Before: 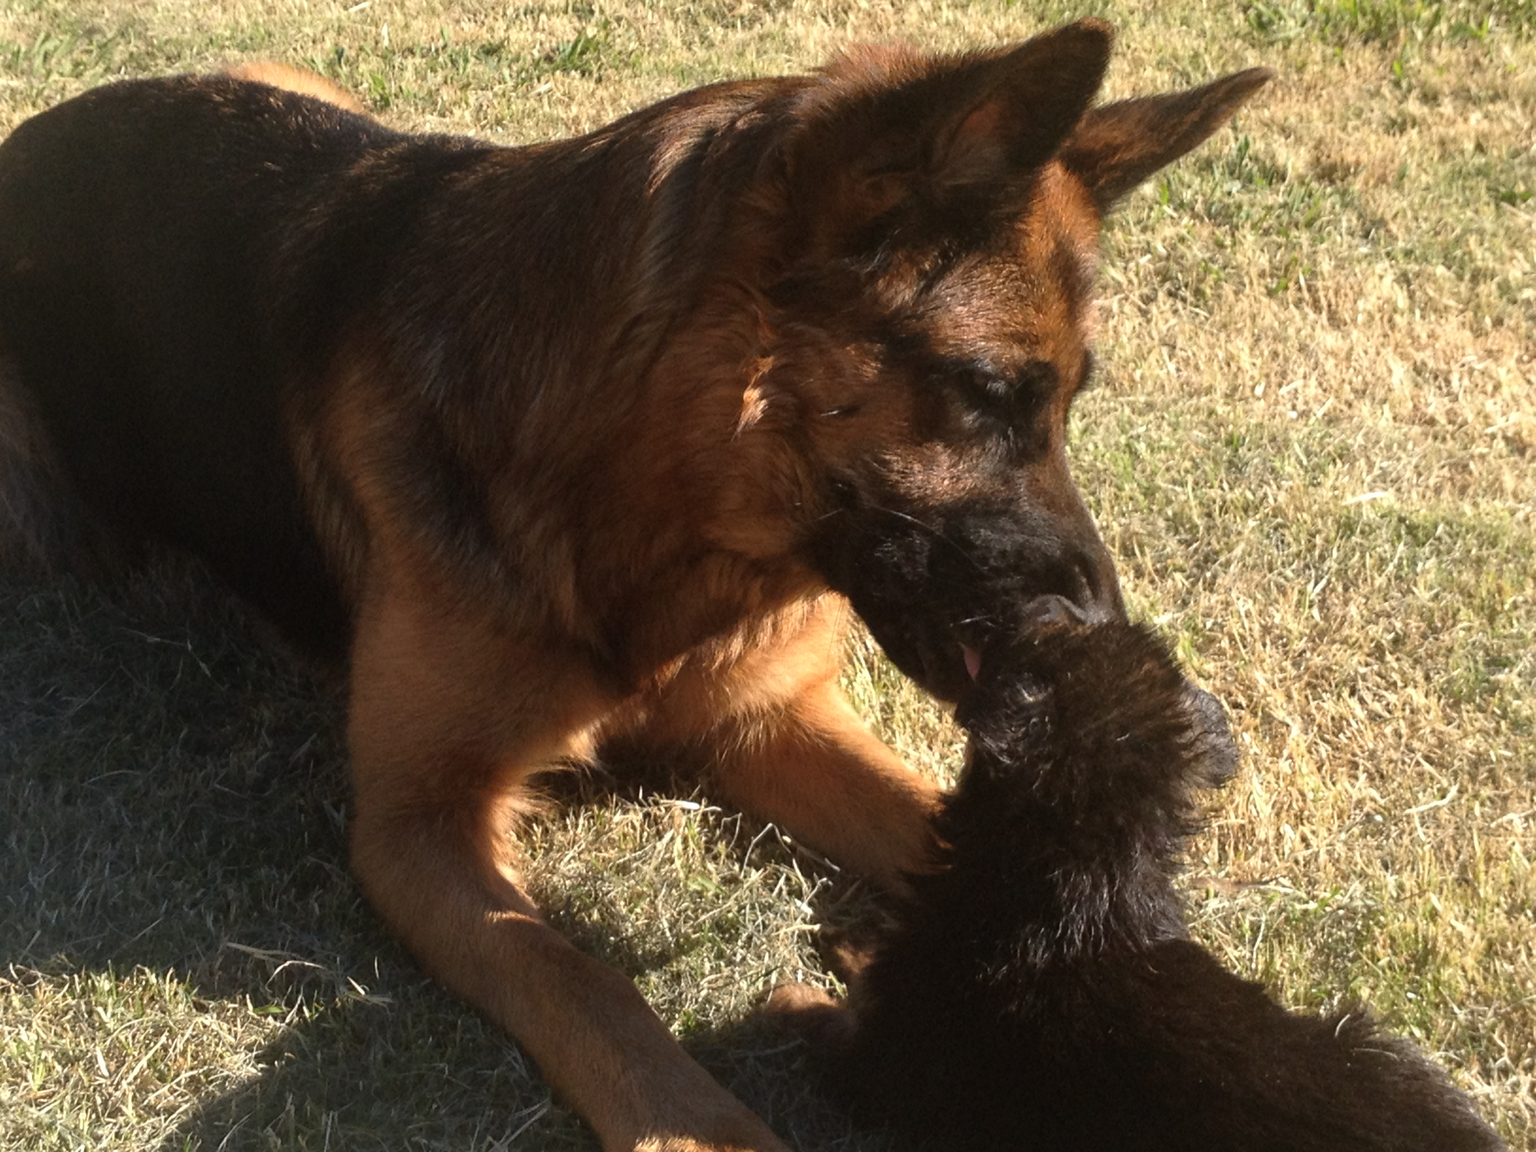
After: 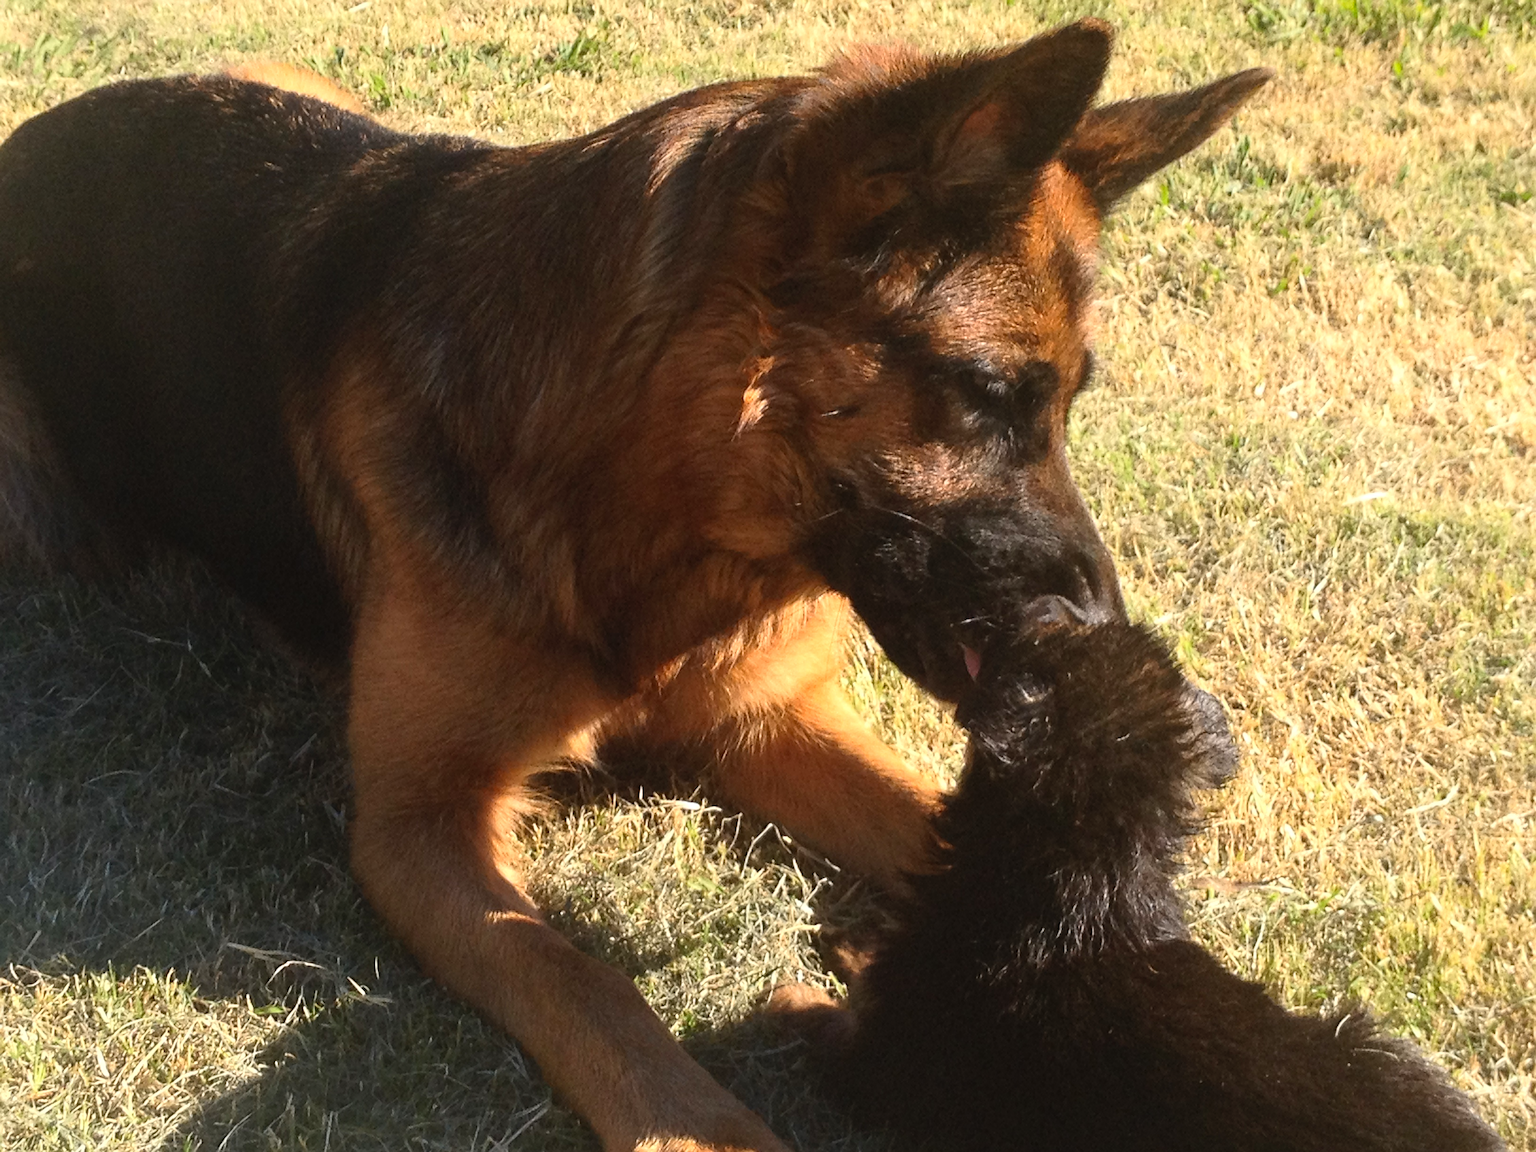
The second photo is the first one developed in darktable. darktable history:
contrast brightness saturation: contrast 0.2, brightness 0.16, saturation 0.22
vibrance: on, module defaults
sharpen: on, module defaults
